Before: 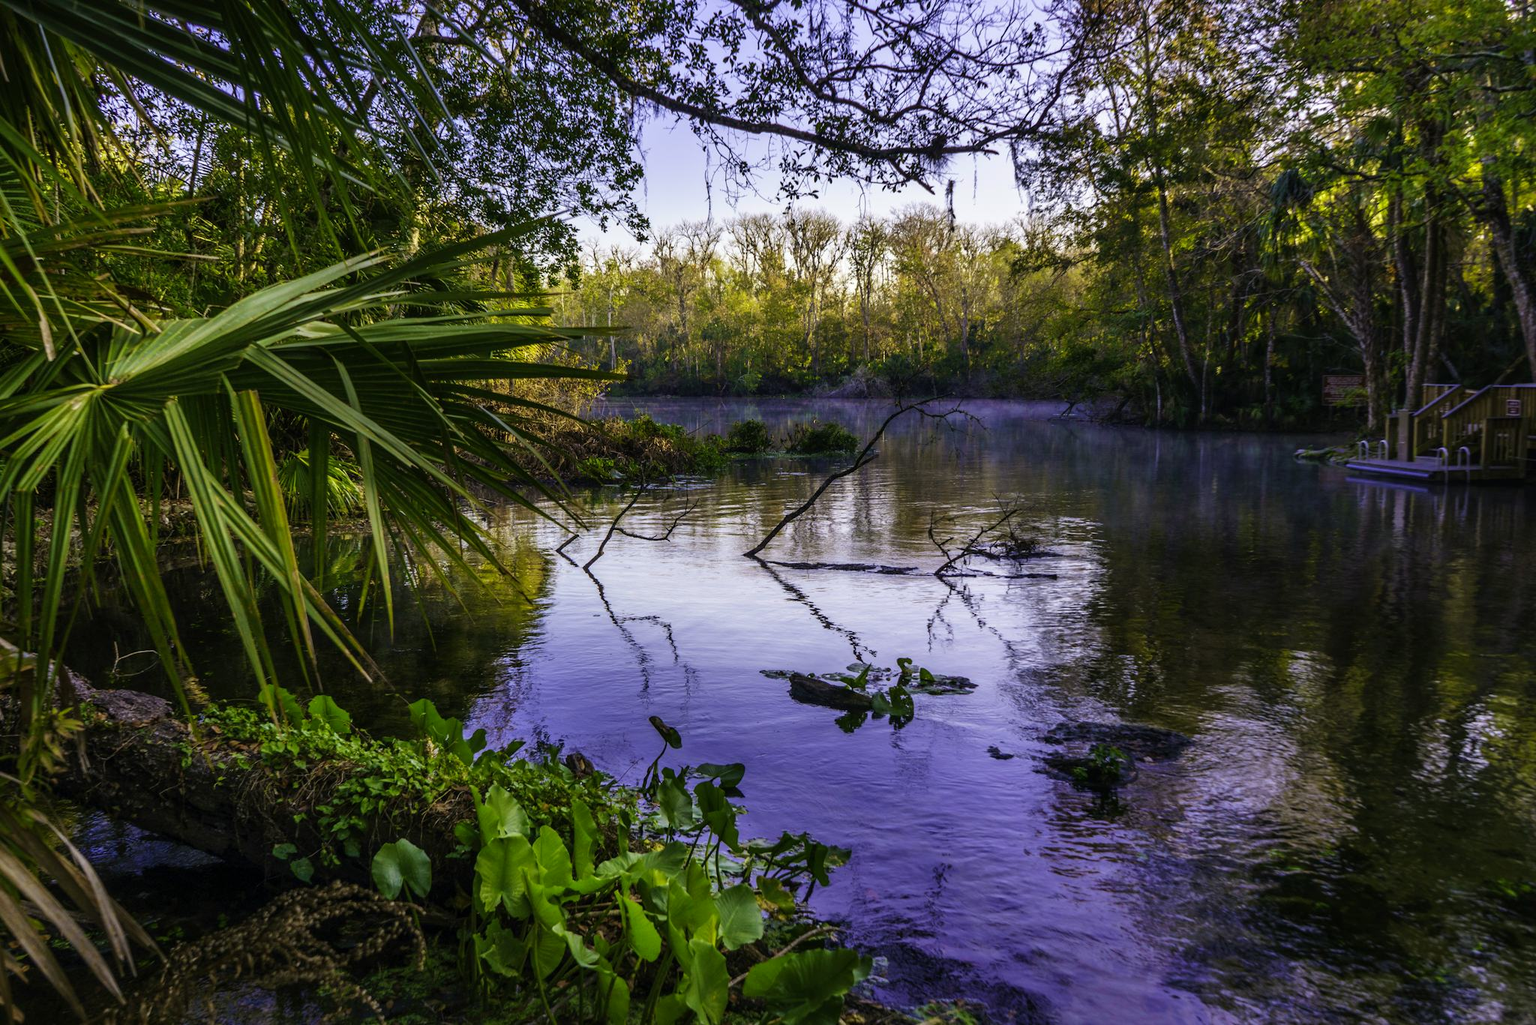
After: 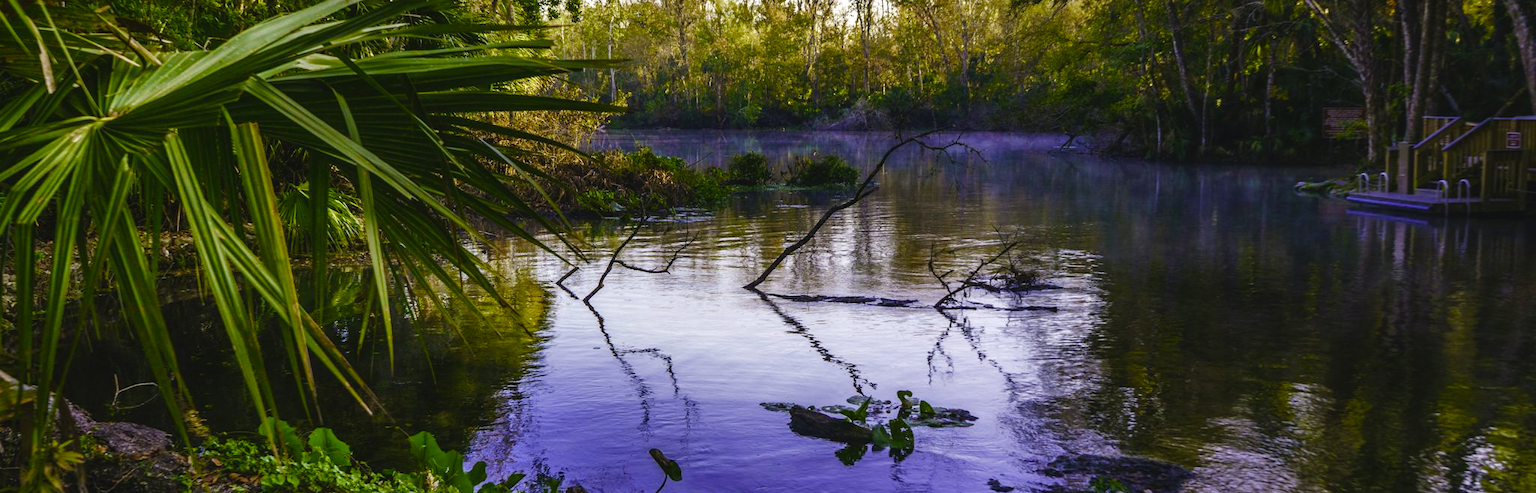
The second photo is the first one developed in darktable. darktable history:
tone equalizer: on, module defaults
crop and rotate: top 26.139%, bottom 25.684%
color balance rgb: shadows lift › luminance -19.665%, global offset › luminance 0.47%, global offset › hue 61.69°, perceptual saturation grading › global saturation 0.116%, perceptual saturation grading › highlights -29.481%, perceptual saturation grading › mid-tones 29.099%, perceptual saturation grading › shadows 59.561%, perceptual brilliance grading › global brilliance 2.584%
